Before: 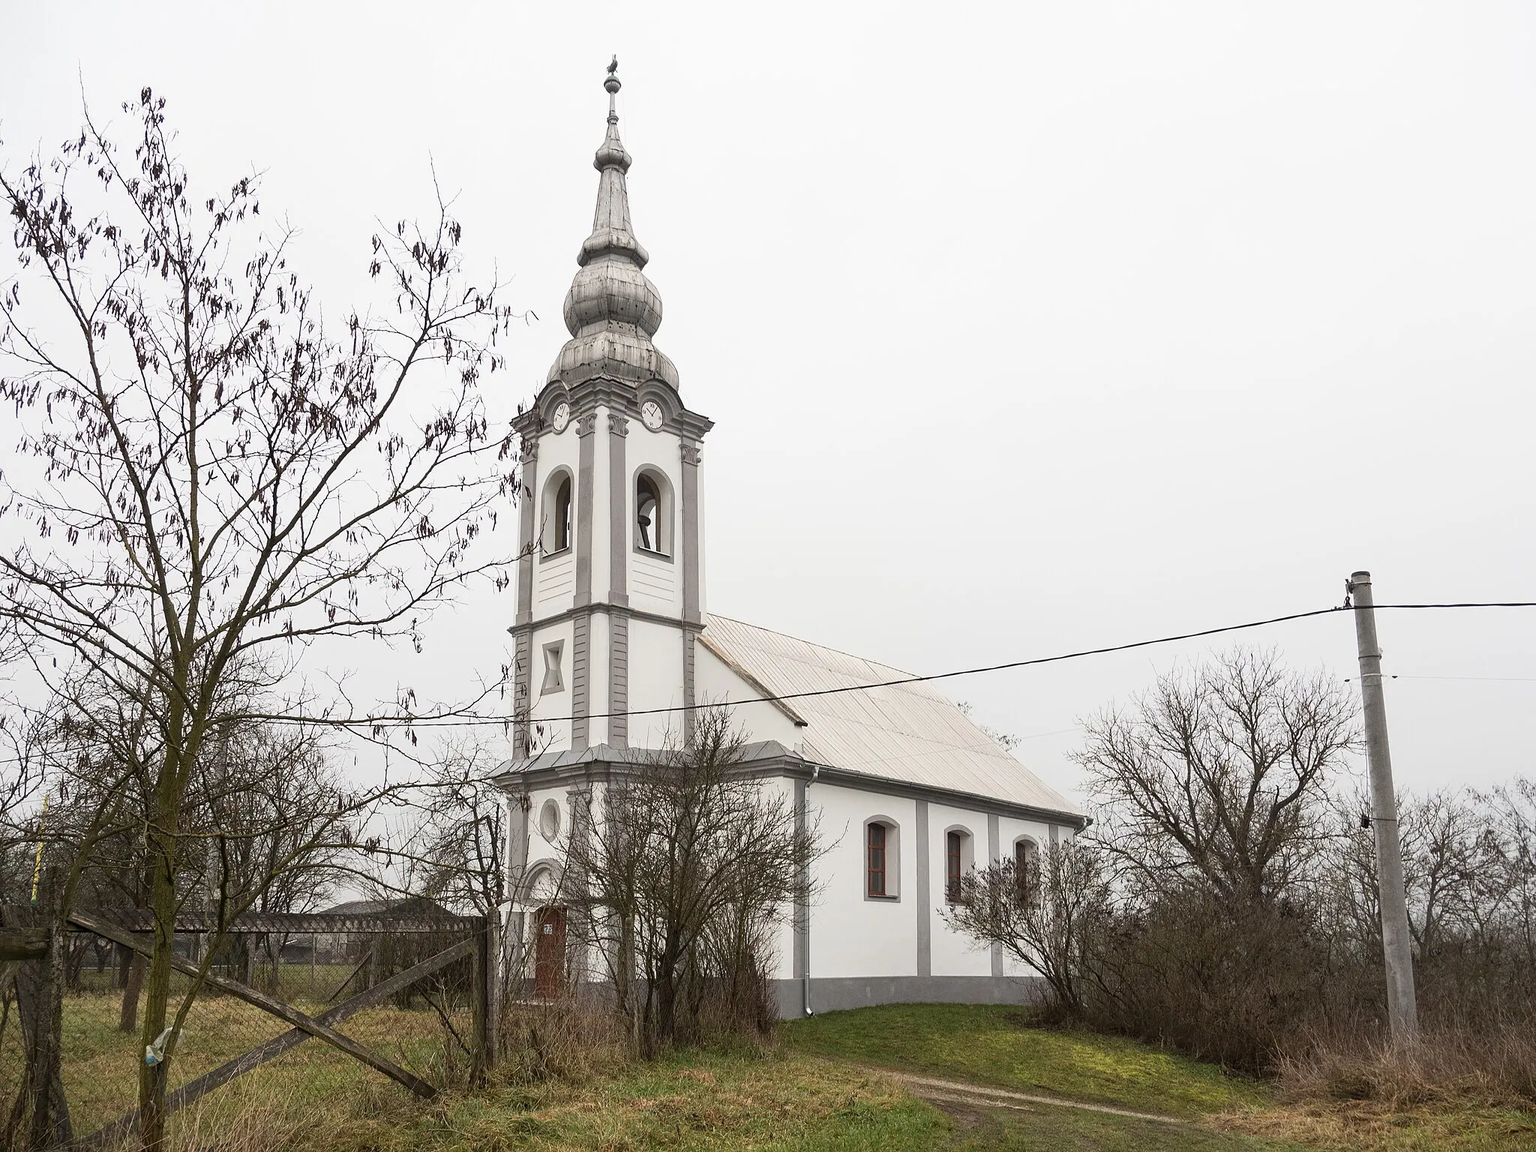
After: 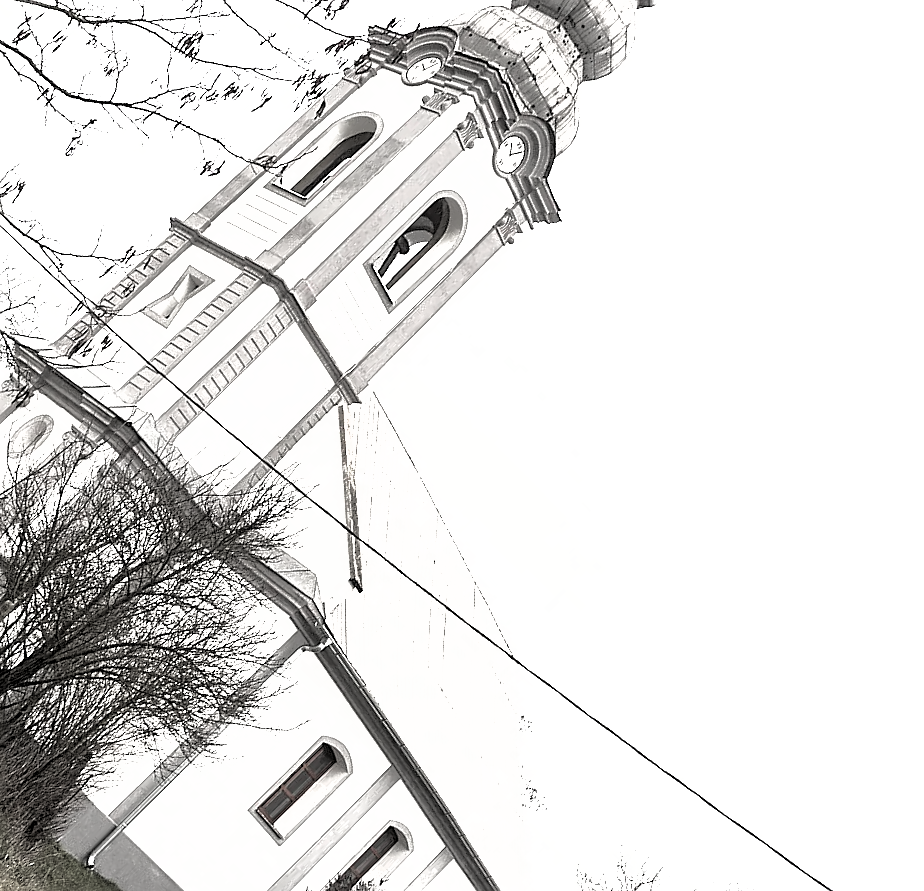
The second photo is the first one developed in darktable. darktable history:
exposure: exposure 1 EV, compensate highlight preservation false
filmic rgb: black relative exposure -7.65 EV, white relative exposure 4.56 EV, hardness 3.61, contrast 1.055
sharpen: on, module defaults
shadows and highlights: on, module defaults
levels: black 0.013%, levels [0.044, 0.475, 0.791]
crop and rotate: angle -45.43°, top 16.625%, right 0.786%, bottom 11.654%
color zones: curves: ch0 [(0, 0.613) (0.01, 0.613) (0.245, 0.448) (0.498, 0.529) (0.642, 0.665) (0.879, 0.777) (0.99, 0.613)]; ch1 [(0, 0.272) (0.219, 0.127) (0.724, 0.346)]
